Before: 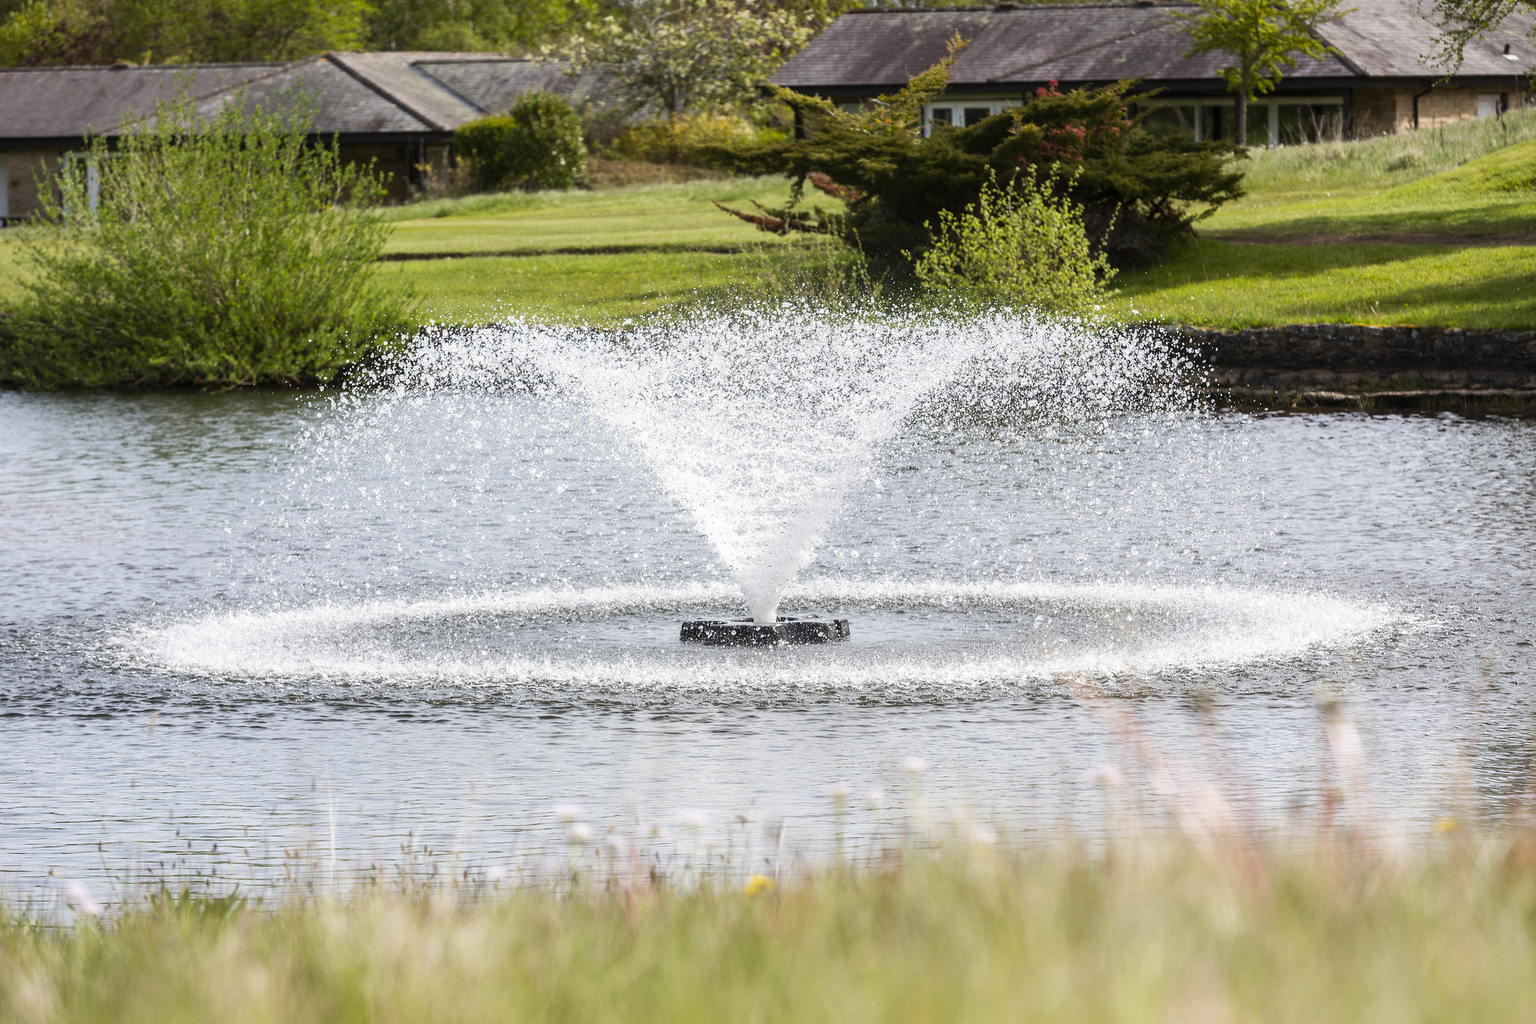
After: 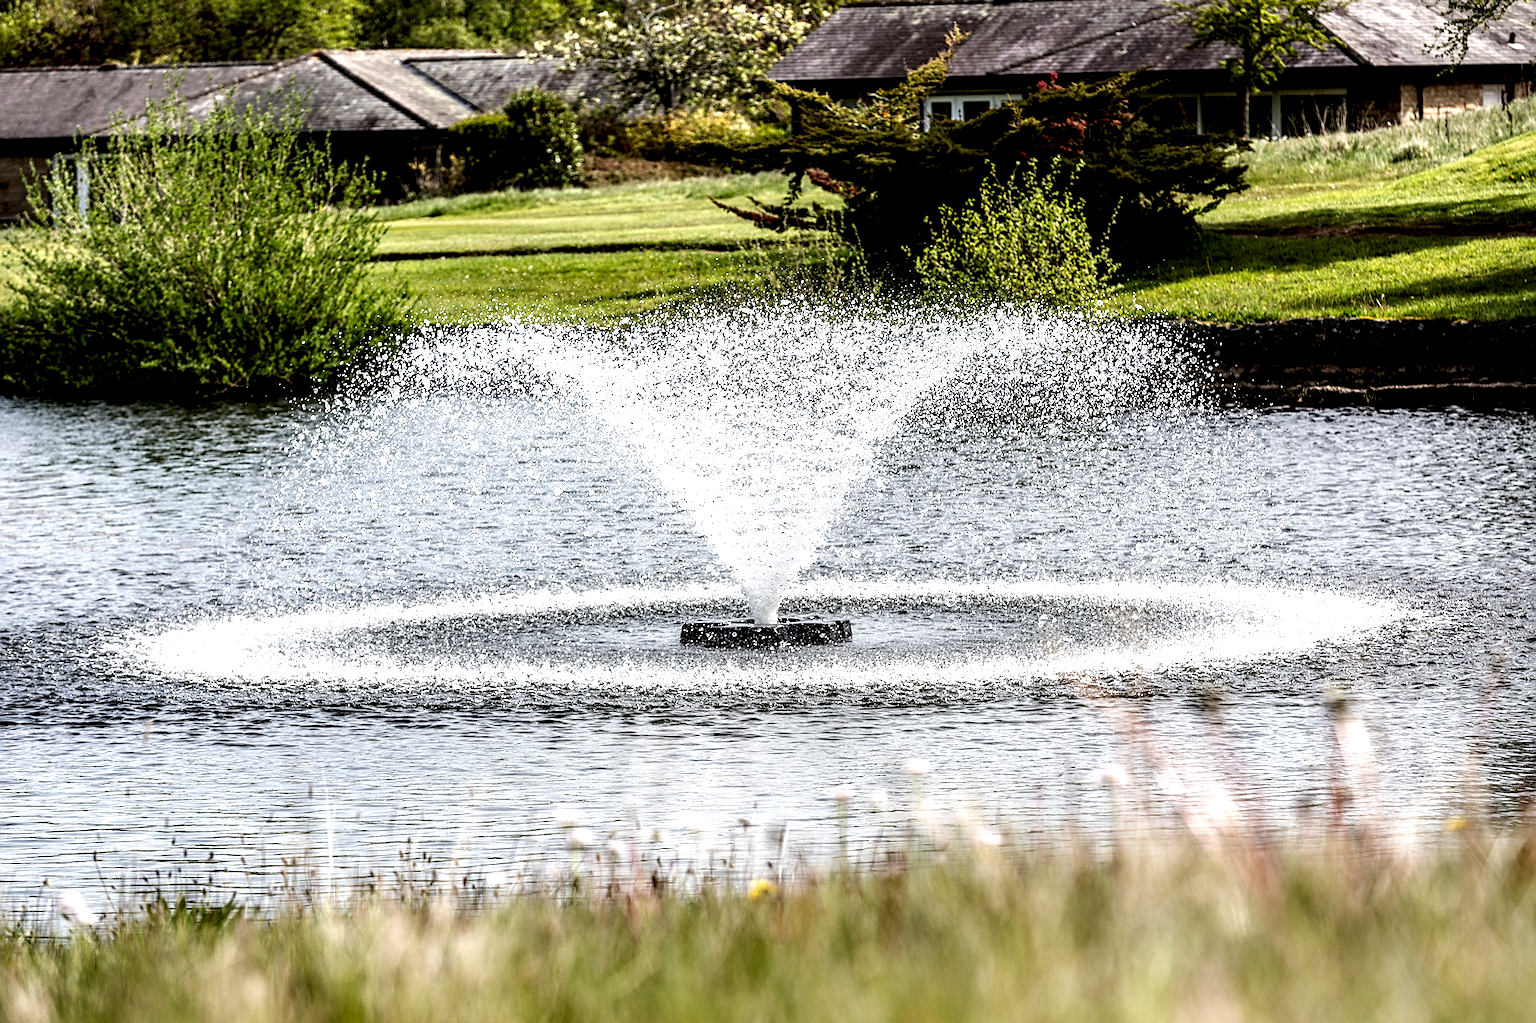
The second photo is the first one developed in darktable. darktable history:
sharpen: on, module defaults
rotate and perspective: rotation -0.45°, automatic cropping original format, crop left 0.008, crop right 0.992, crop top 0.012, crop bottom 0.988
local contrast: shadows 185%, detail 225%
